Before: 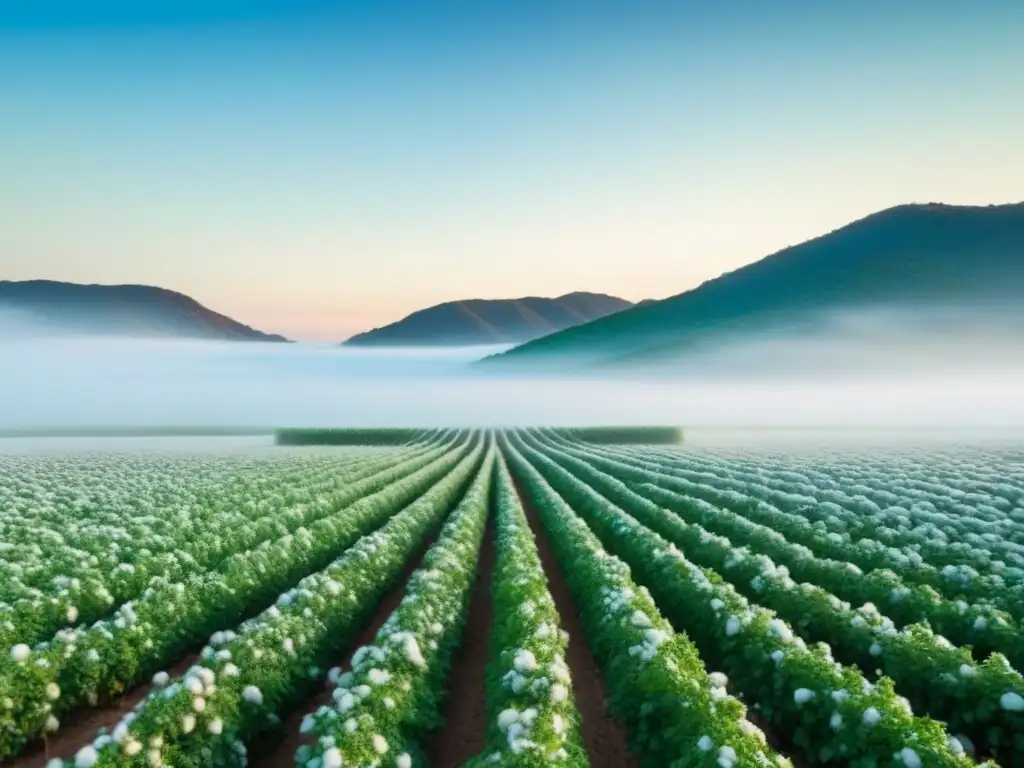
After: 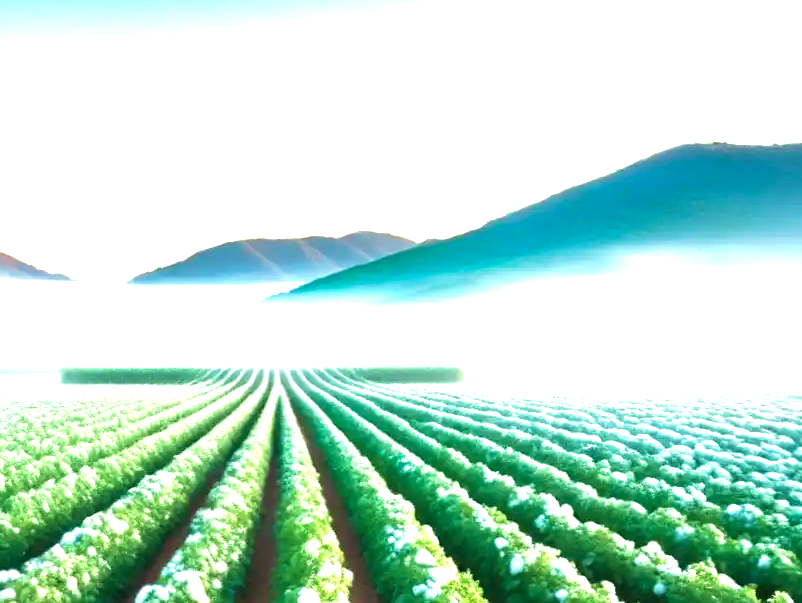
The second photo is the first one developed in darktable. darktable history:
exposure: black level correction 0, exposure 1.594 EV, compensate highlight preservation false
tone equalizer: mask exposure compensation -0.485 EV
sharpen: radius 5.276, amount 0.313, threshold 26.025
velvia: on, module defaults
crop and rotate: left 21.114%, top 7.981%, right 0.489%, bottom 13.497%
